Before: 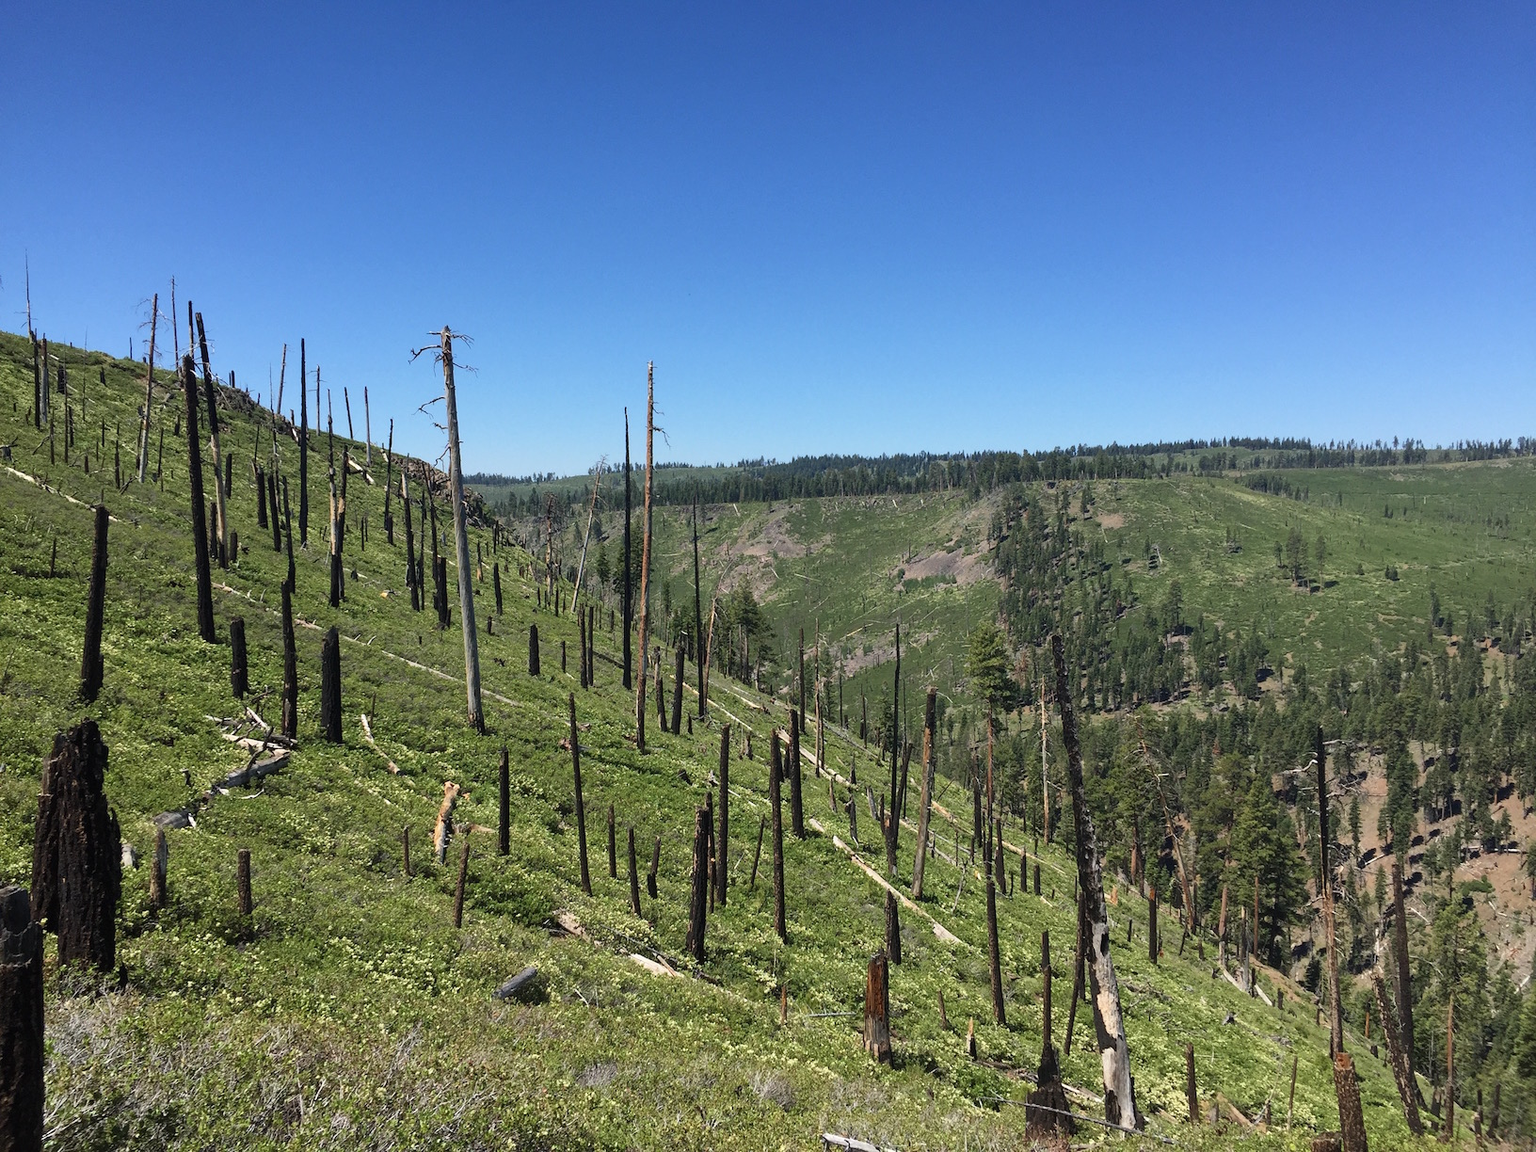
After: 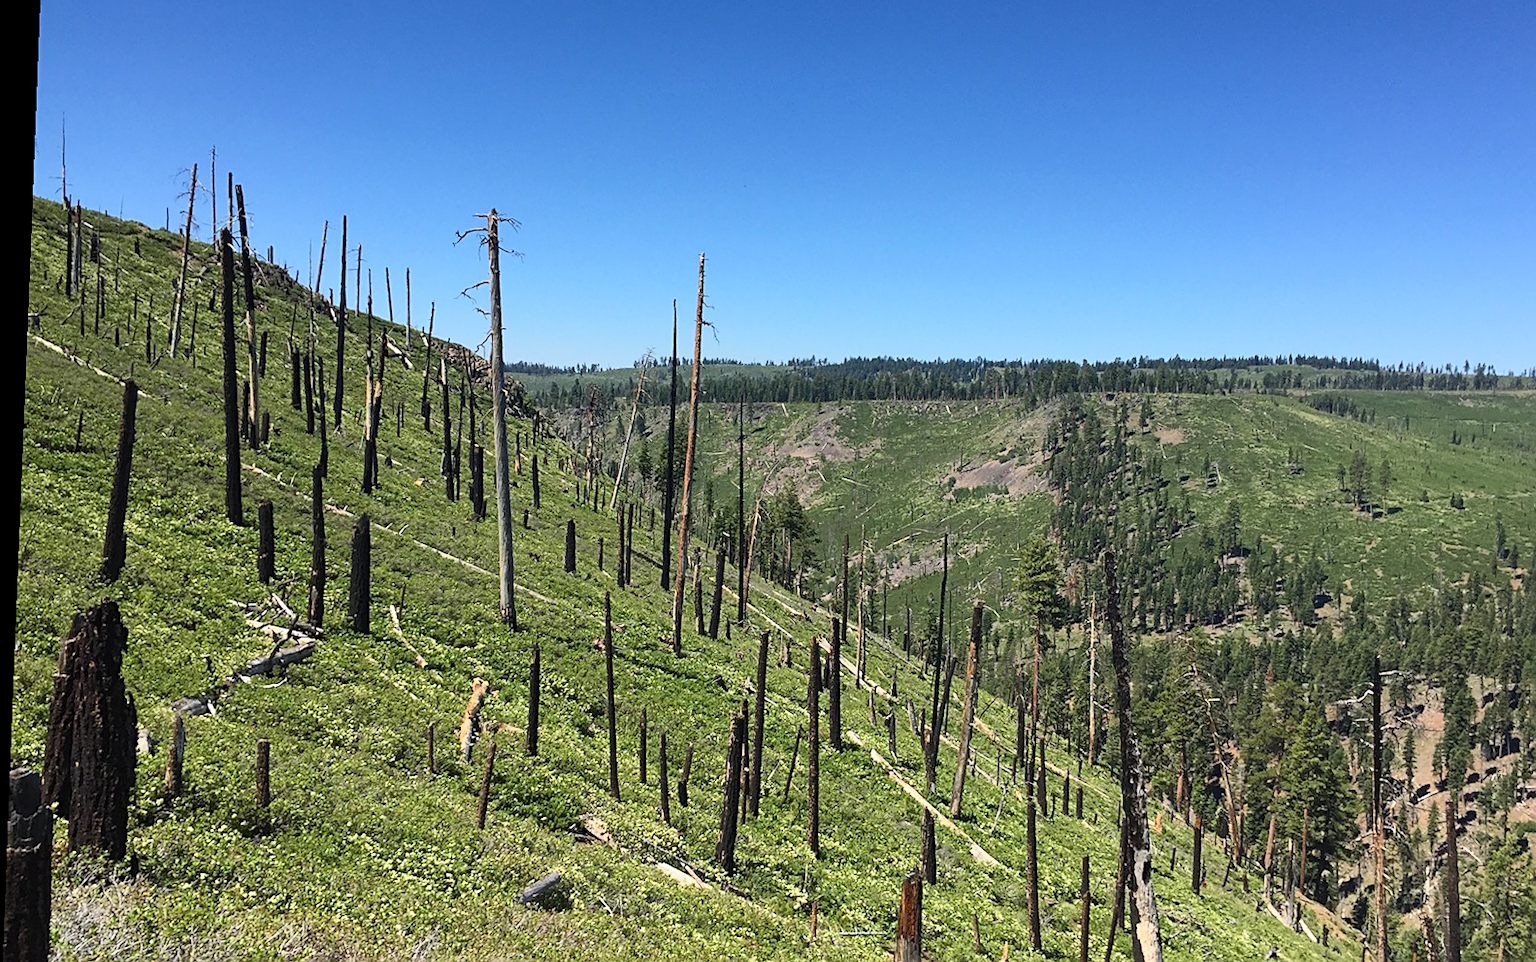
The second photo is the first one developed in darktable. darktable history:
rotate and perspective: rotation 2.27°, automatic cropping off
crop and rotate: angle 0.03°, top 11.643%, right 5.651%, bottom 11.189%
local contrast: mode bilateral grid, contrast 10, coarseness 25, detail 110%, midtone range 0.2
contrast brightness saturation: contrast 0.2, brightness 0.16, saturation 0.22
sharpen: on, module defaults
graduated density: on, module defaults
